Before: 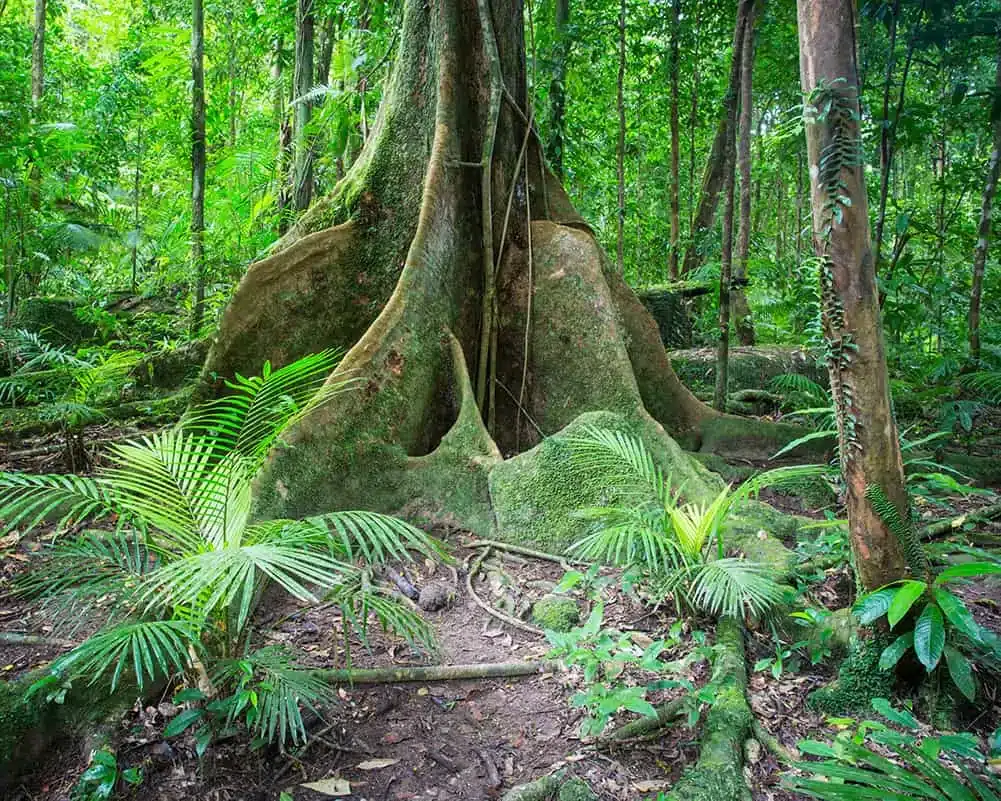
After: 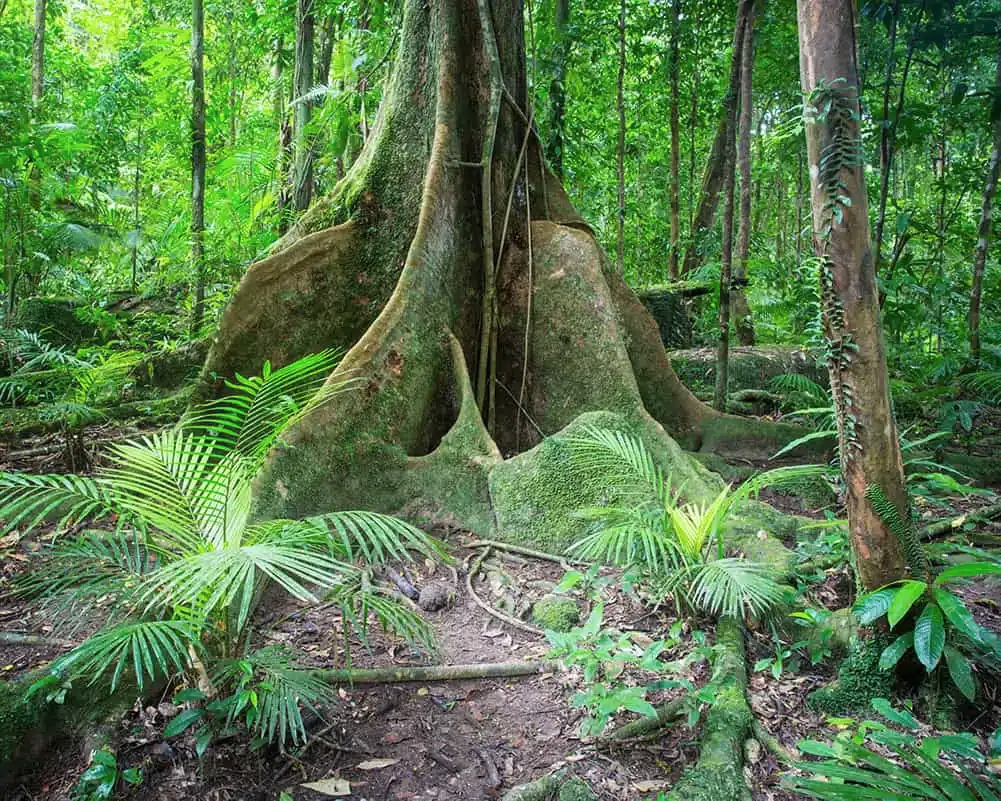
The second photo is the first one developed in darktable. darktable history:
contrast brightness saturation: saturation -0.05
bloom: size 15%, threshold 97%, strength 7%
